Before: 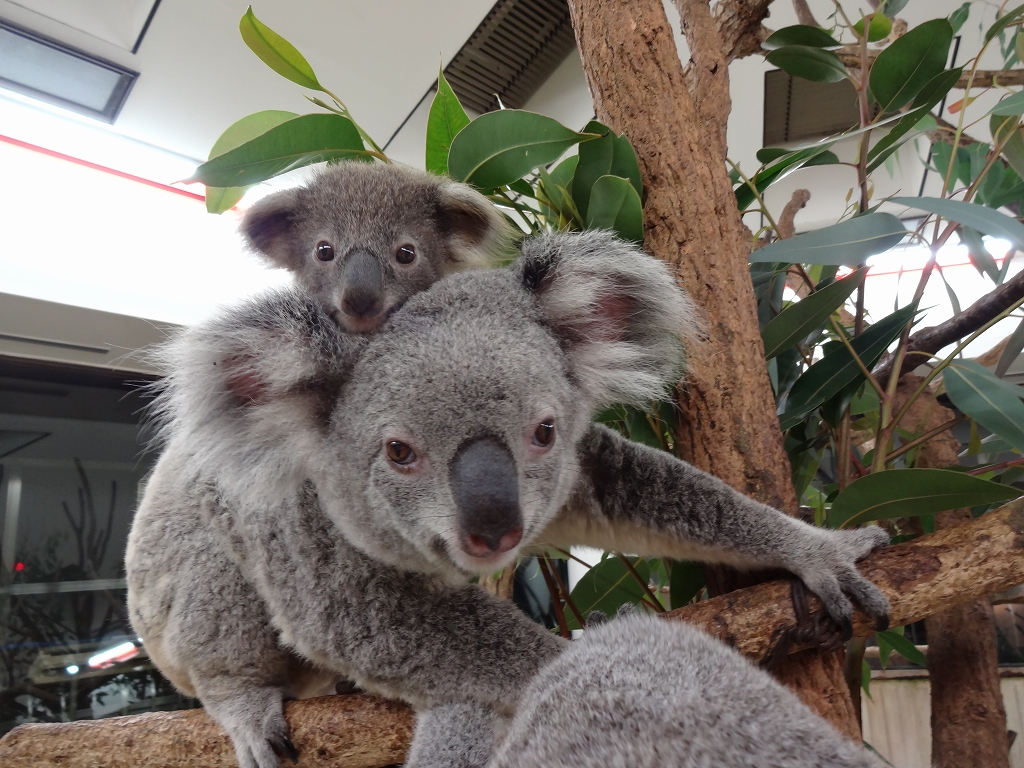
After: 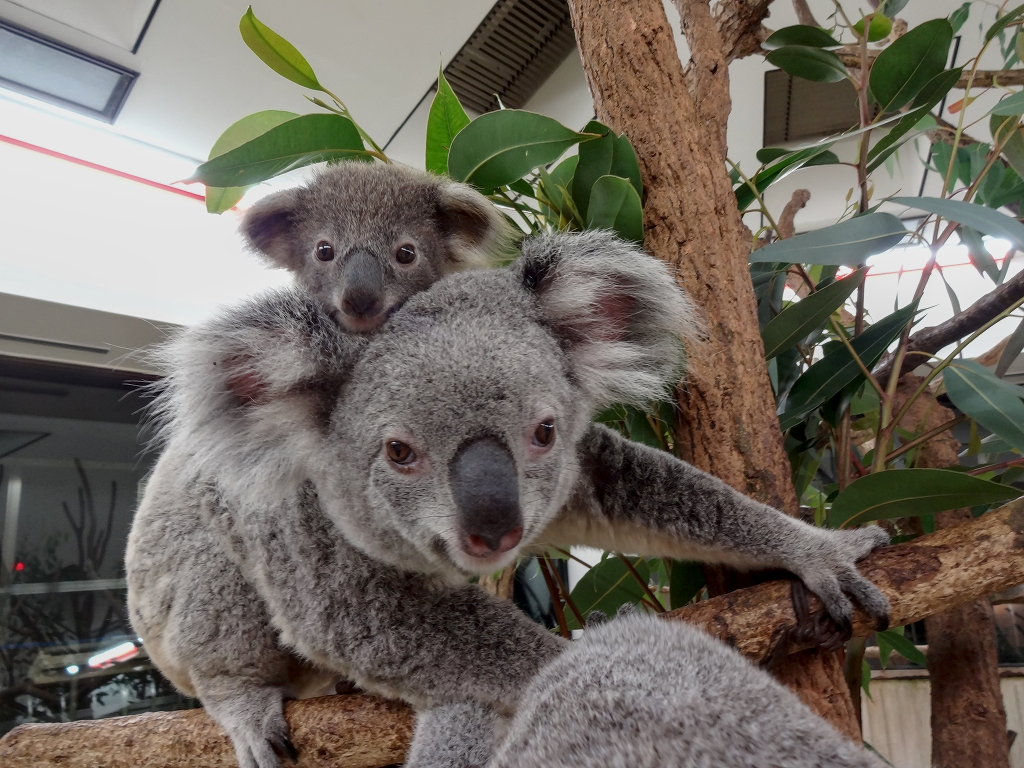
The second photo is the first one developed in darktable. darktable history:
local contrast: on, module defaults
contrast brightness saturation: contrast 0.08, saturation 0.02
color balance rgb: contrast -10%
exposure: black level correction 0.001, exposure -0.125 EV, compensate exposure bias true, compensate highlight preservation false
